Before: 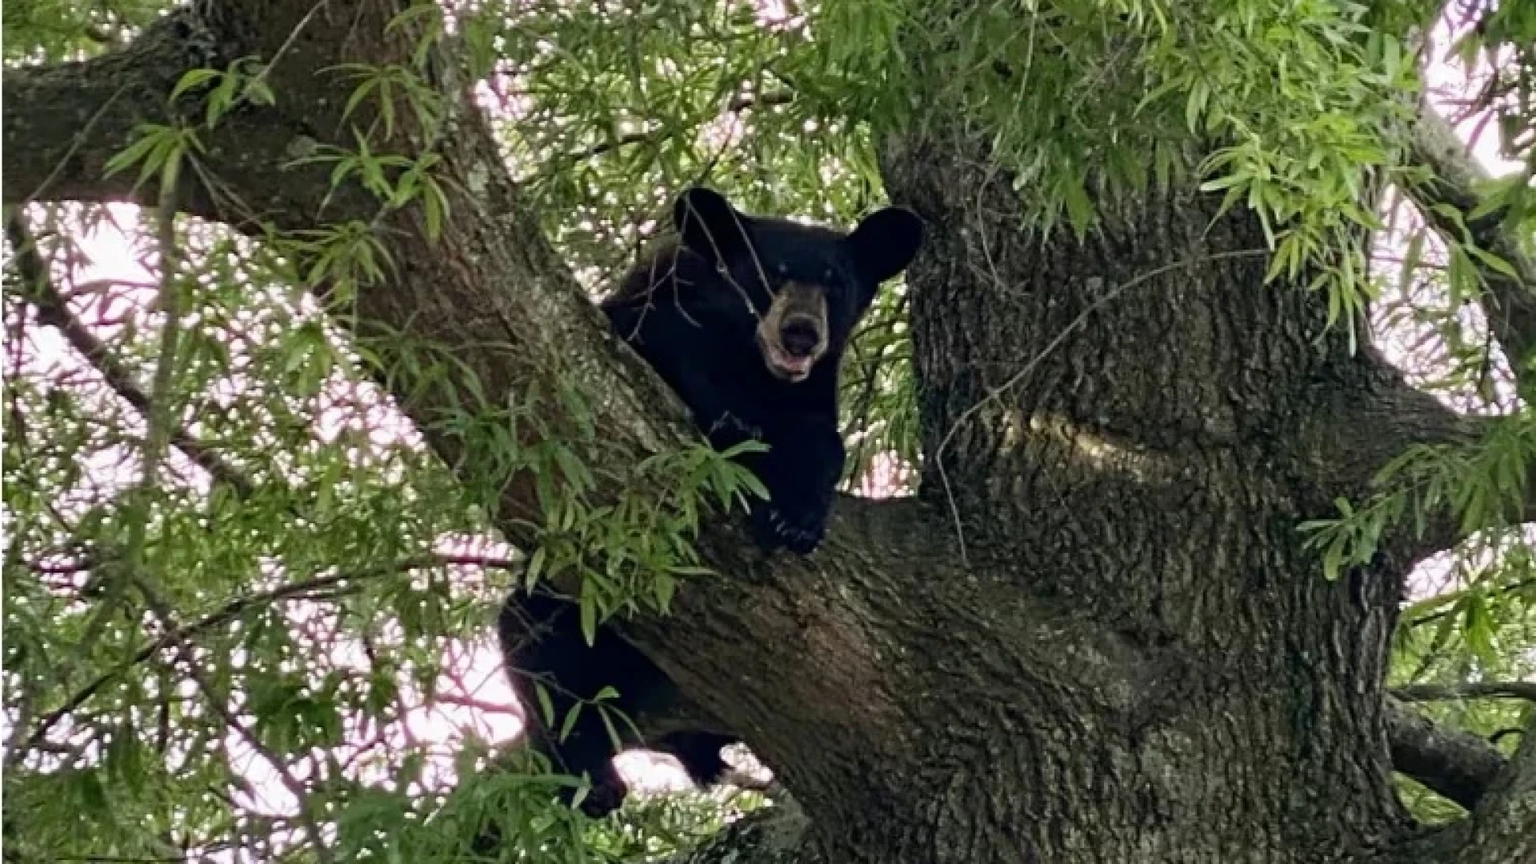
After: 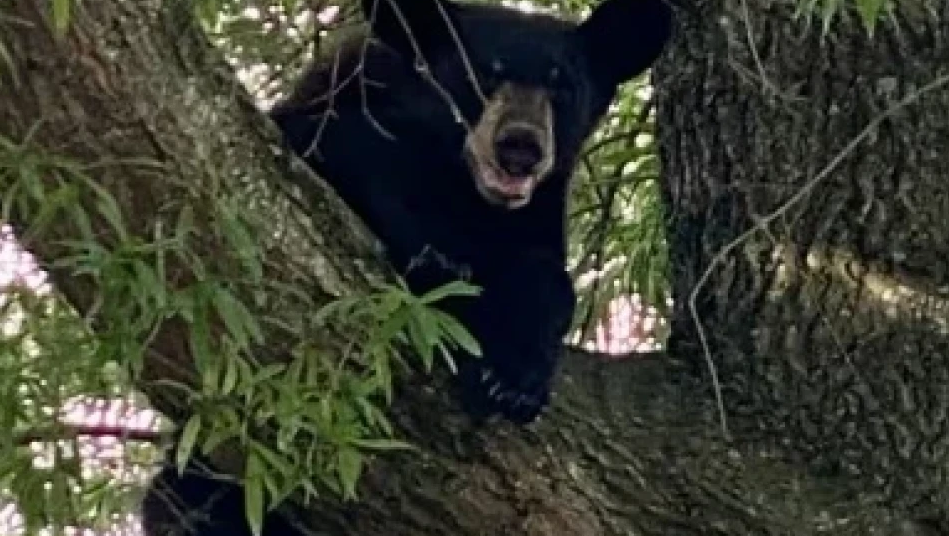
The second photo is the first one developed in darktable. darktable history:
crop: left 25.086%, top 24.992%, right 25.443%, bottom 25.306%
